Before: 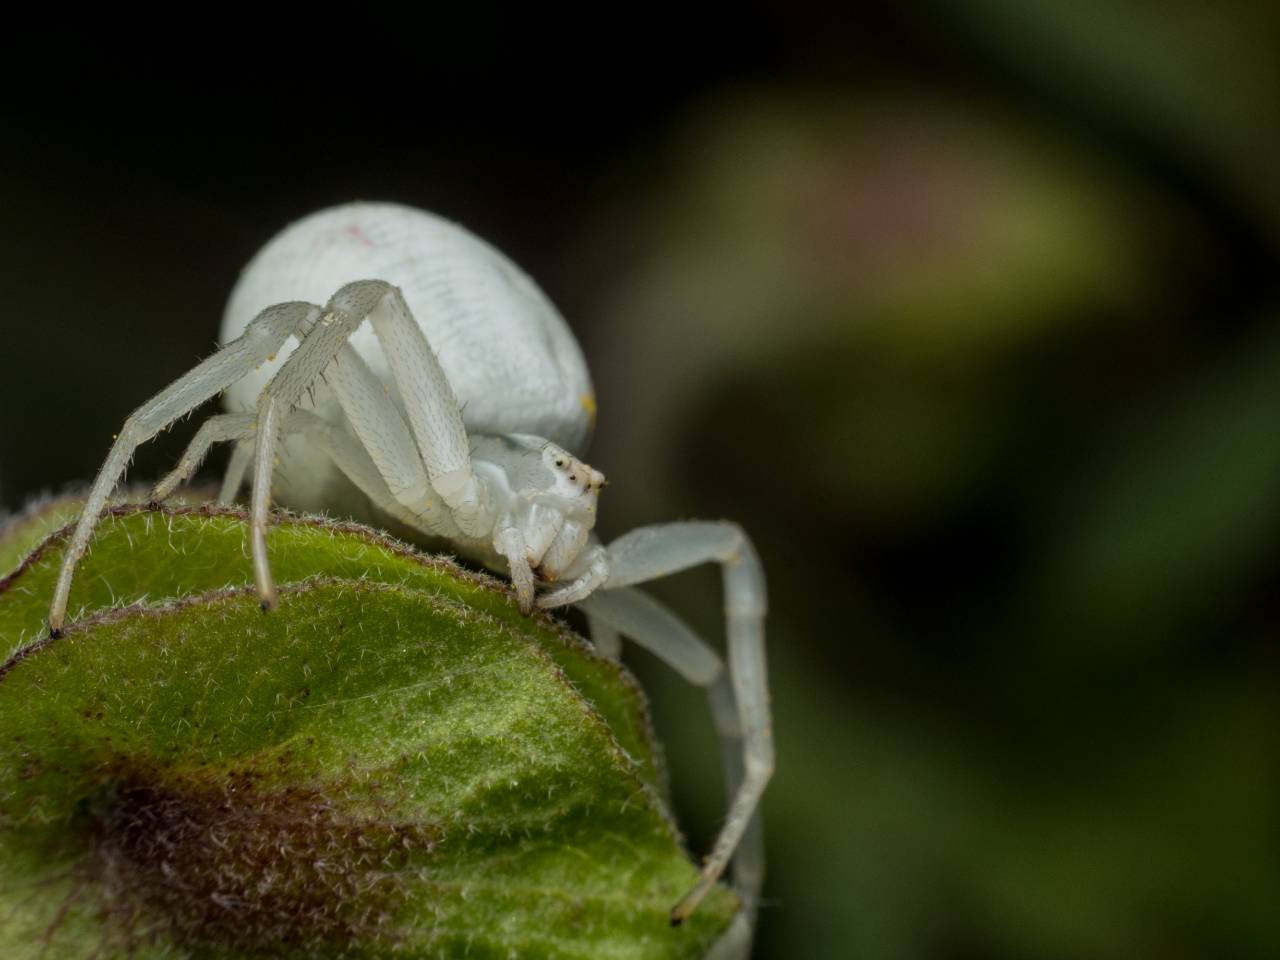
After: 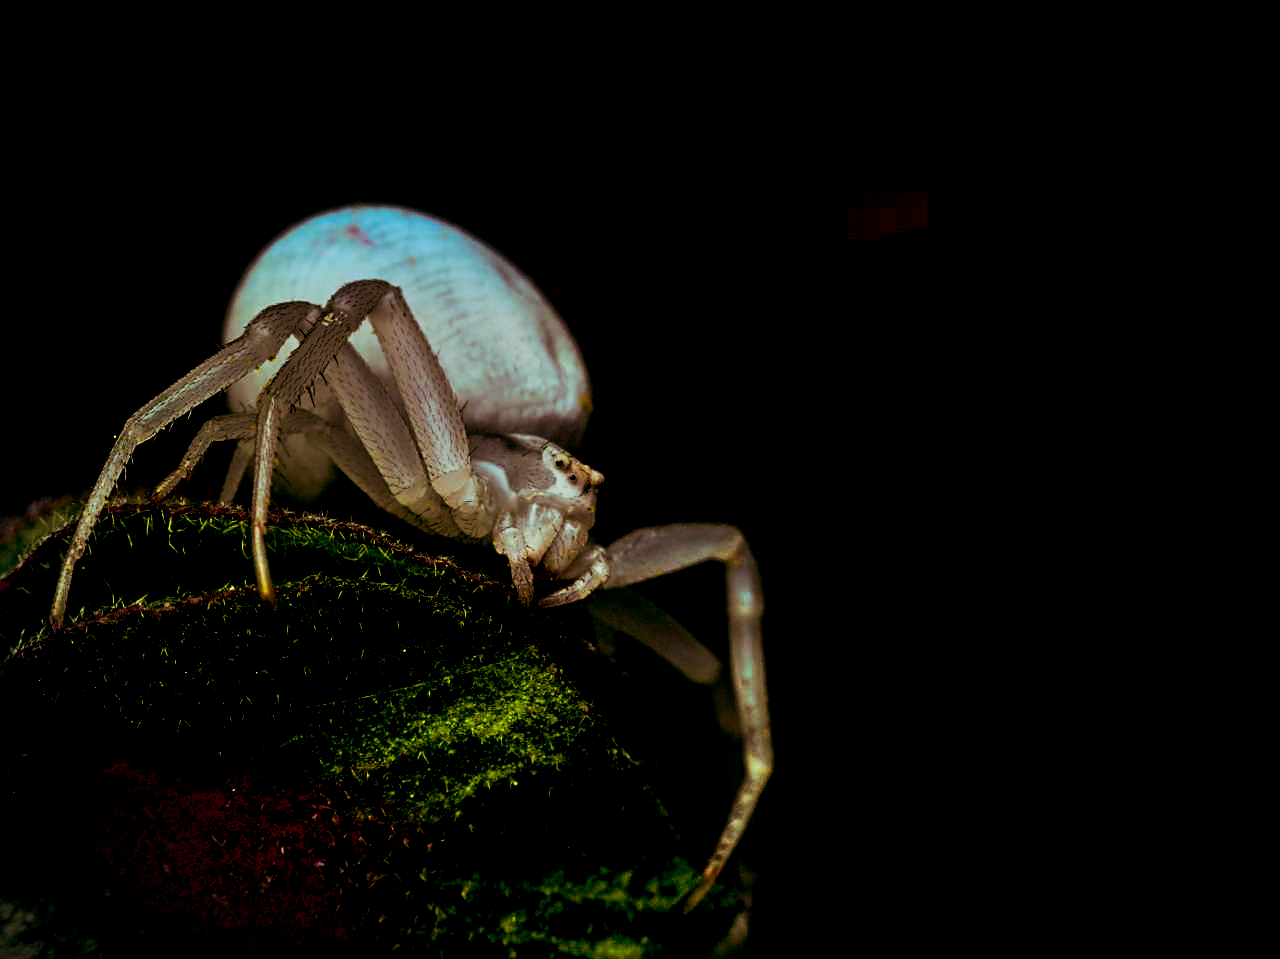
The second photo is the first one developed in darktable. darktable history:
contrast brightness saturation: brightness -1, saturation 1
sharpen: on, module defaults
crop: bottom 0.071%
vignetting: fall-off start 71.74%
shadows and highlights: shadows 60, highlights -60.23, soften with gaussian
exposure: black level correction 0.009, exposure 0.014 EV, compensate highlight preservation false
graduated density: density 2.02 EV, hardness 44%, rotation 0.374°, offset 8.21, hue 208.8°, saturation 97%
split-toning: on, module defaults
